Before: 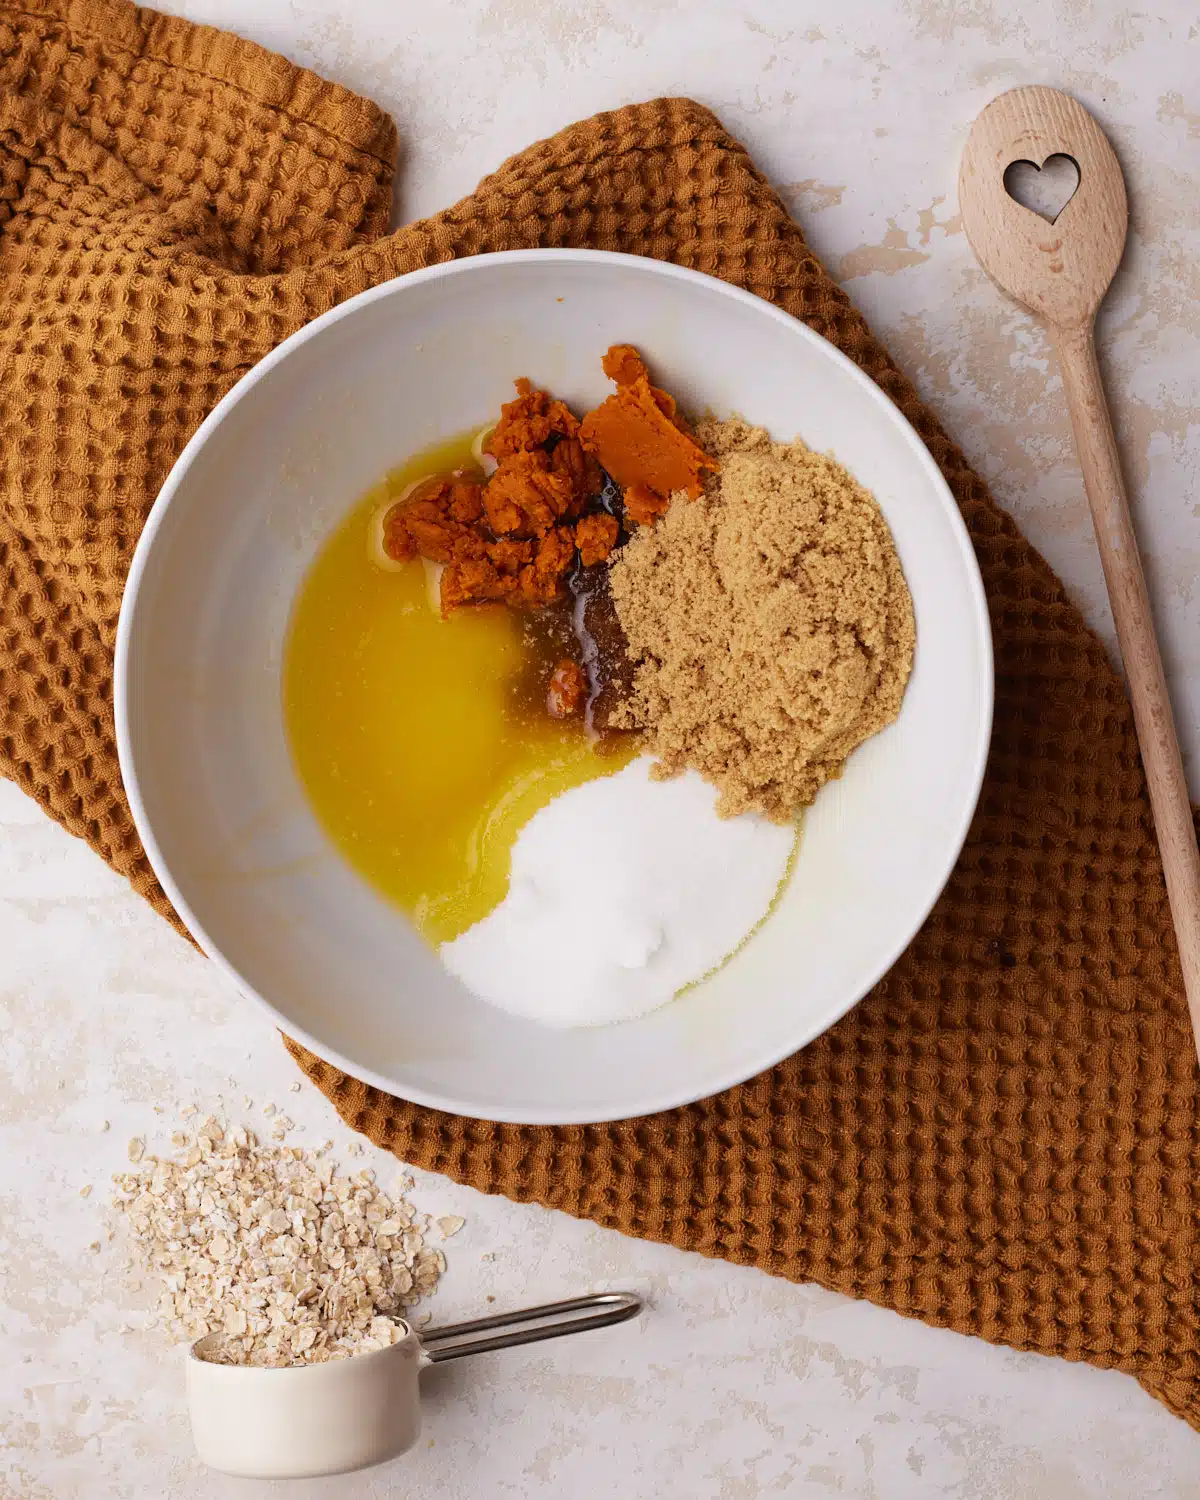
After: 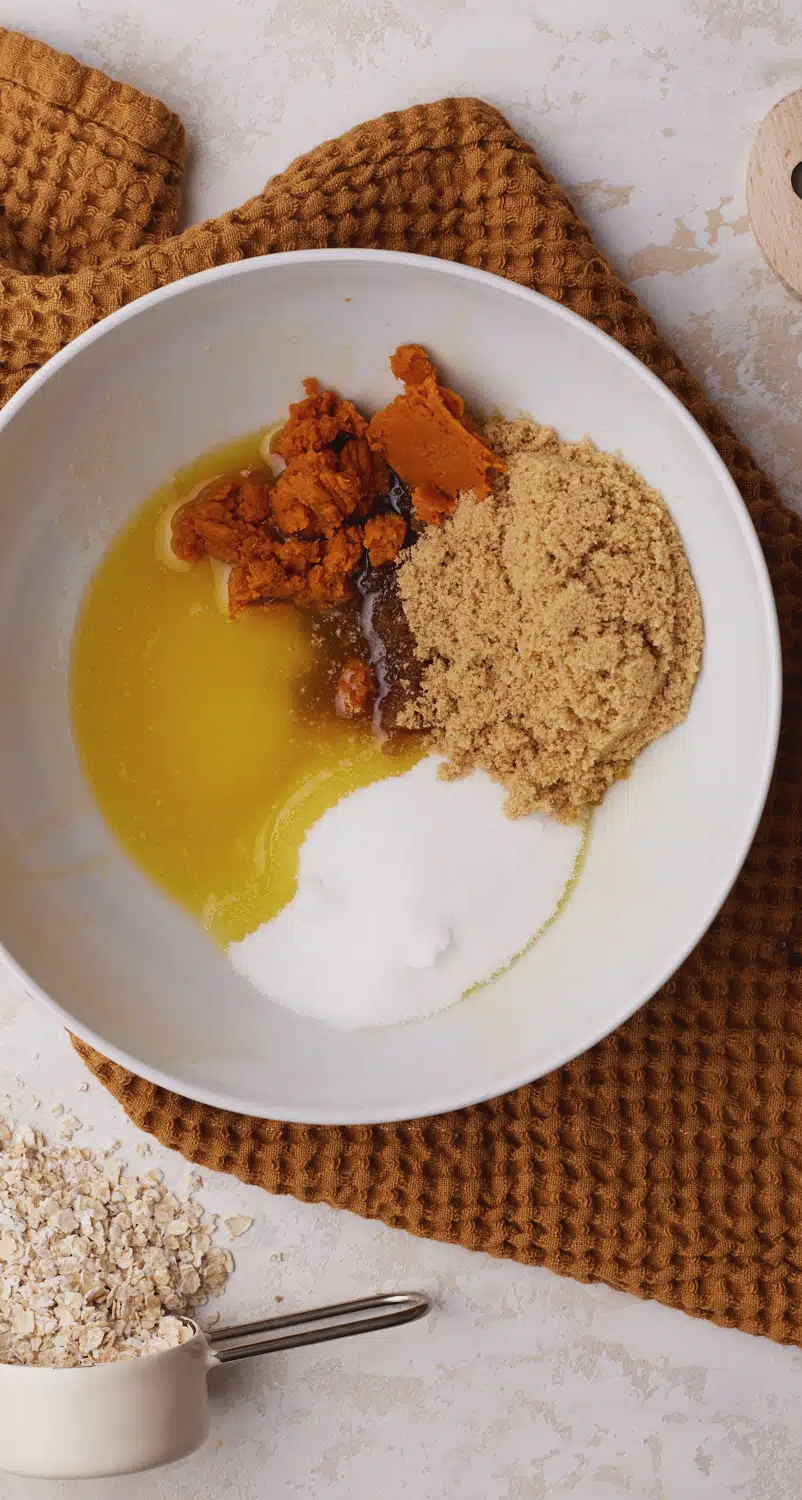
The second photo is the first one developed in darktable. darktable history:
contrast brightness saturation: contrast -0.08, brightness -0.04, saturation -0.11
crop and rotate: left 17.732%, right 15.423%
